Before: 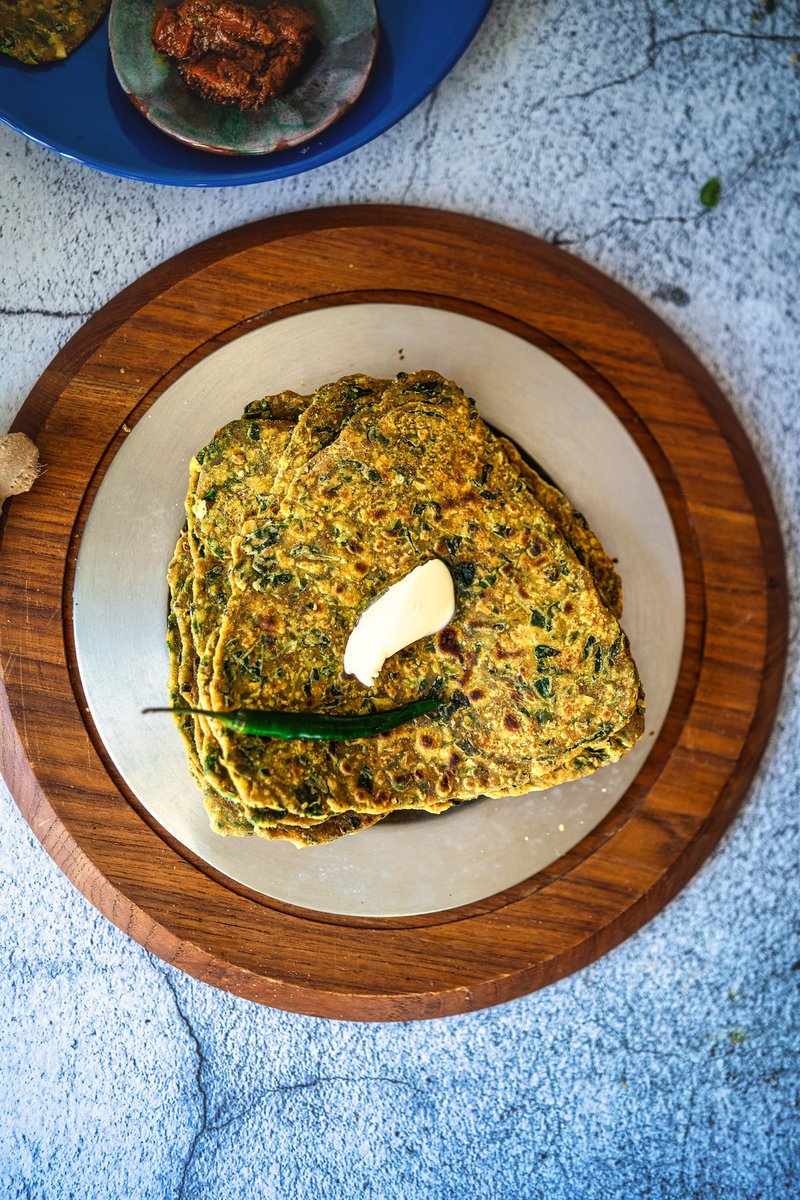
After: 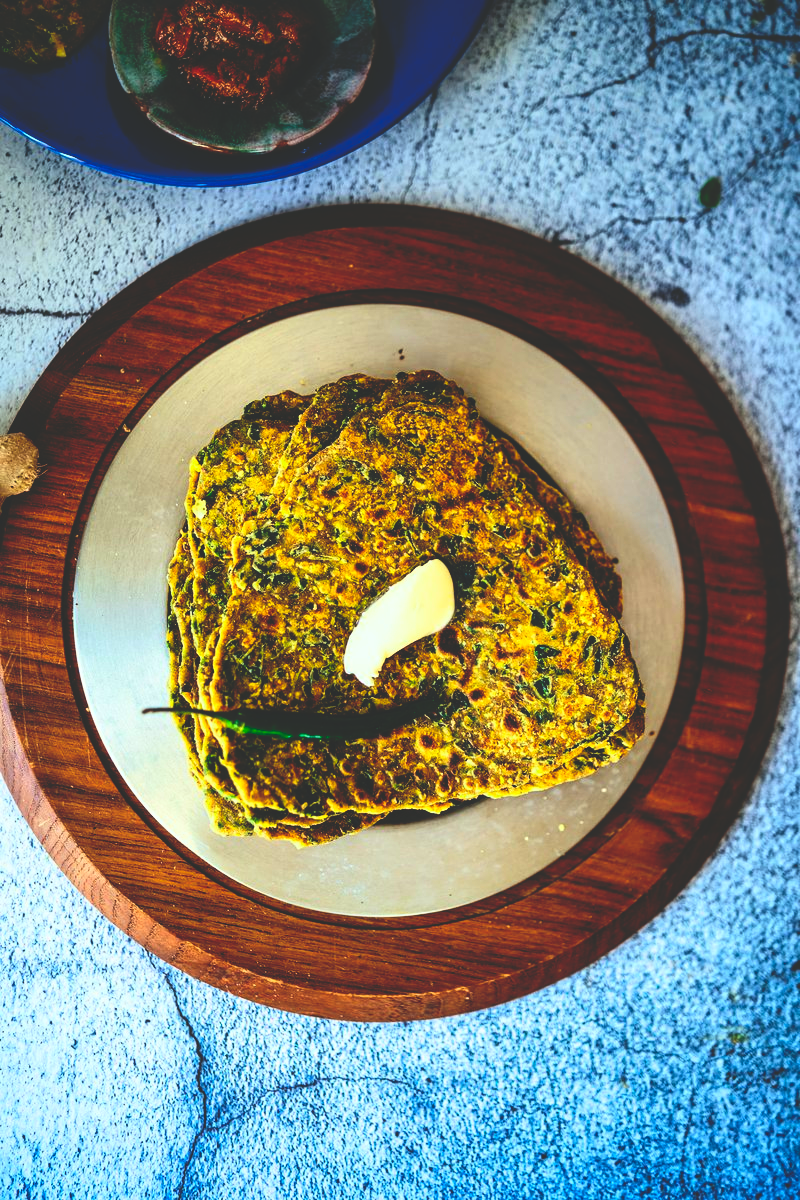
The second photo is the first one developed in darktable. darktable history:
base curve: curves: ch0 [(0, 0.02) (0.083, 0.036) (1, 1)], preserve colors none
contrast brightness saturation: contrast 0.2, brightness 0.16, saturation 0.22
color correction: highlights a* -6.69, highlights b* 0.49
